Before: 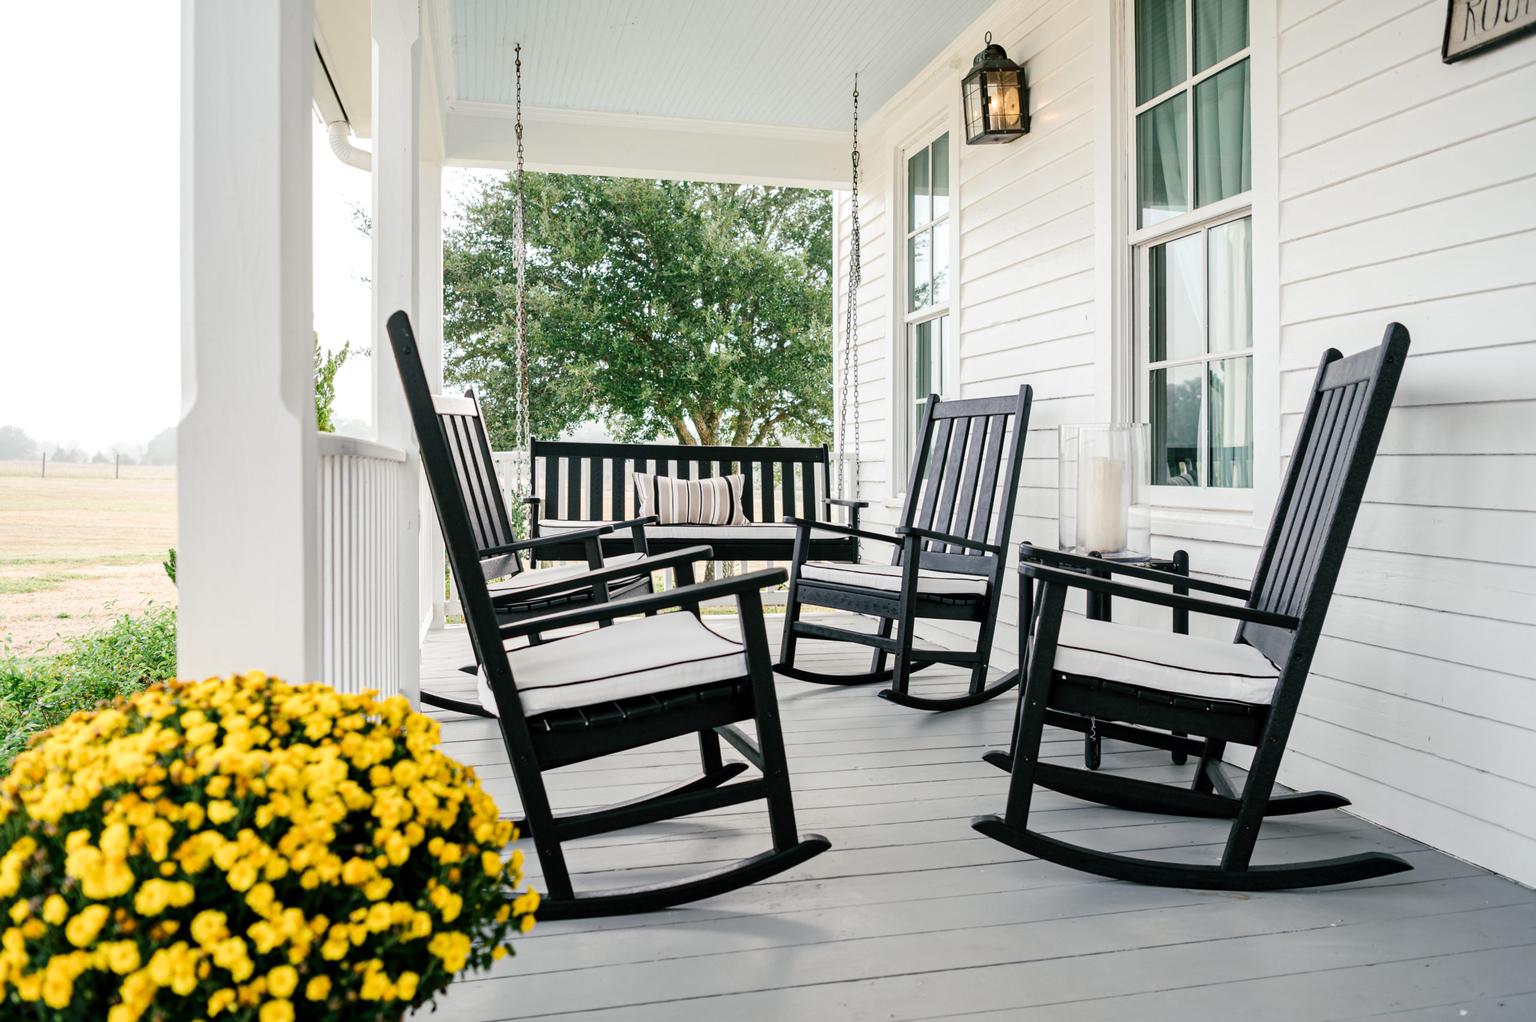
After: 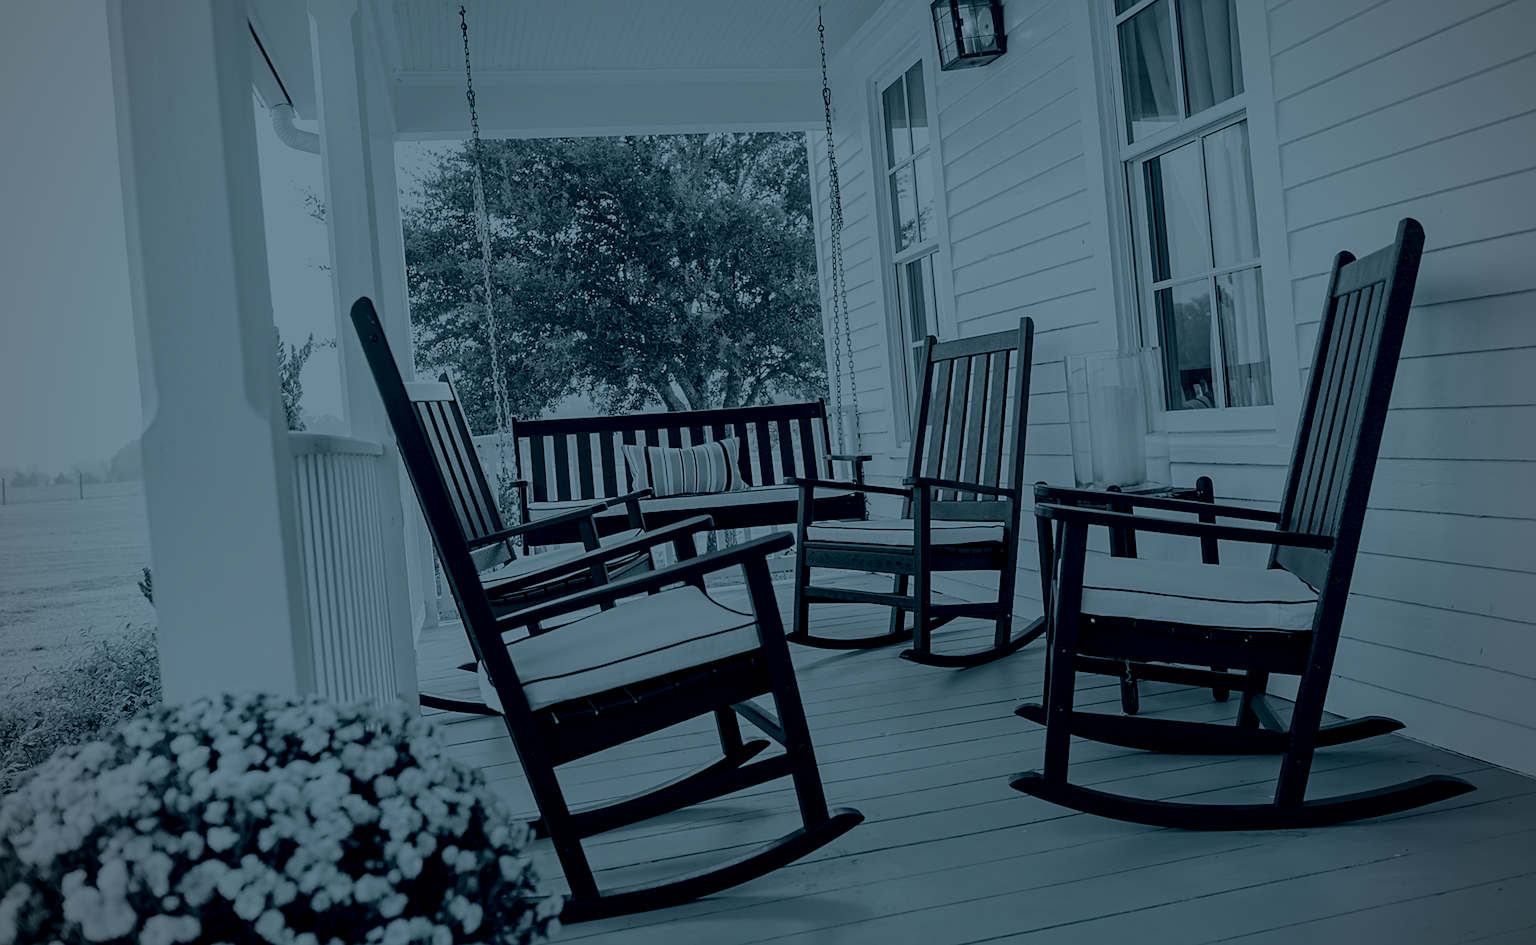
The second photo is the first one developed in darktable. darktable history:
colorize: hue 194.4°, saturation 29%, source mix 61.75%, lightness 3.98%, version 1
vignetting: fall-off radius 60.92%
rotate and perspective: rotation -5°, crop left 0.05, crop right 0.952, crop top 0.11, crop bottom 0.89
sharpen: on, module defaults
